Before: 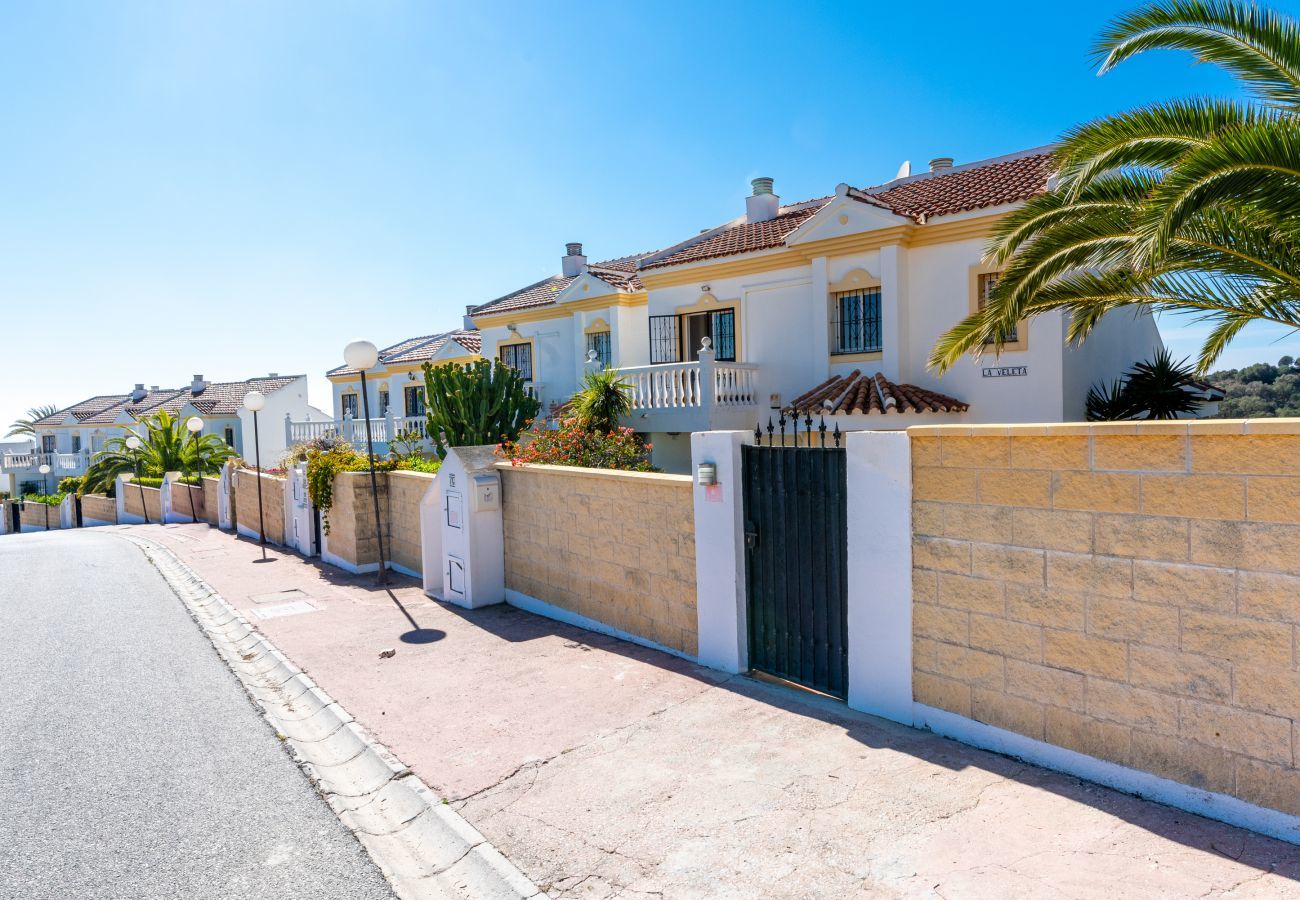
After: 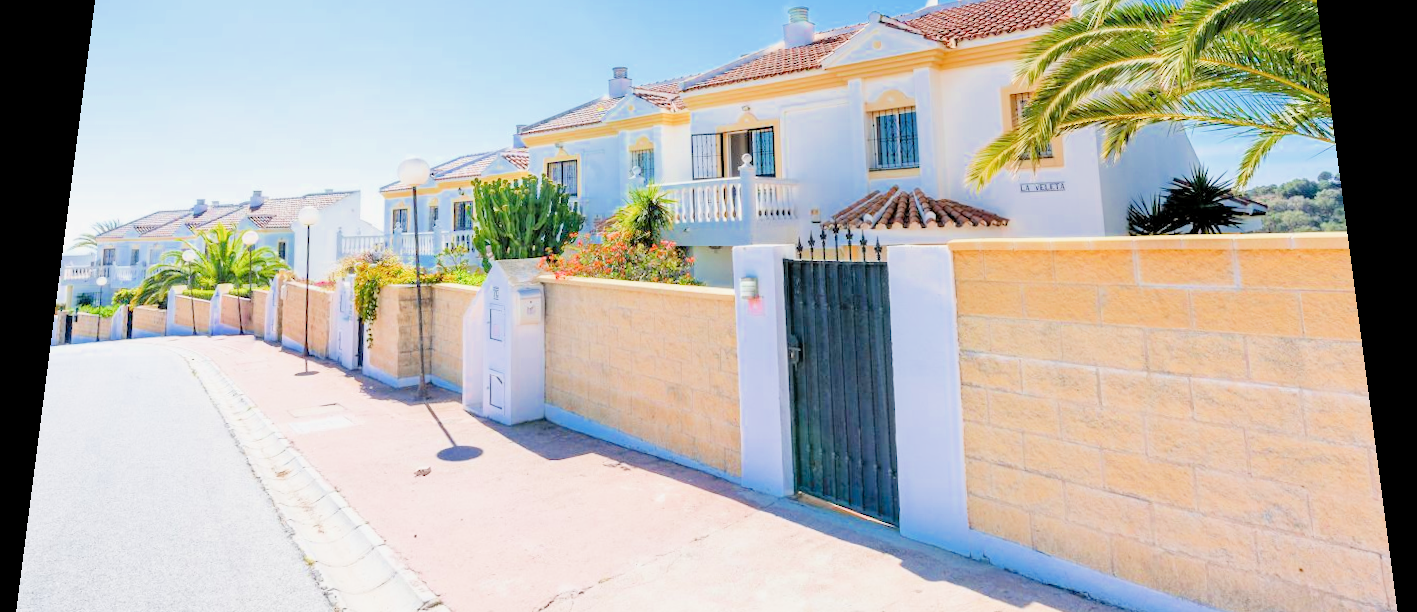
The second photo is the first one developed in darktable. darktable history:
filmic rgb: middle gray luminance 3.44%, black relative exposure -5.92 EV, white relative exposure 6.33 EV, threshold 6 EV, dynamic range scaling 22.4%, target black luminance 0%, hardness 2.33, latitude 45.85%, contrast 0.78, highlights saturation mix 100%, shadows ↔ highlights balance 0.033%, add noise in highlights 0, preserve chrominance max RGB, color science v3 (2019), use custom middle-gray values true, iterations of high-quality reconstruction 0, contrast in highlights soft, enable highlight reconstruction true
rotate and perspective: rotation 0.128°, lens shift (vertical) -0.181, lens shift (horizontal) -0.044, shear 0.001, automatic cropping off
crop: top 16.727%, bottom 16.727%
